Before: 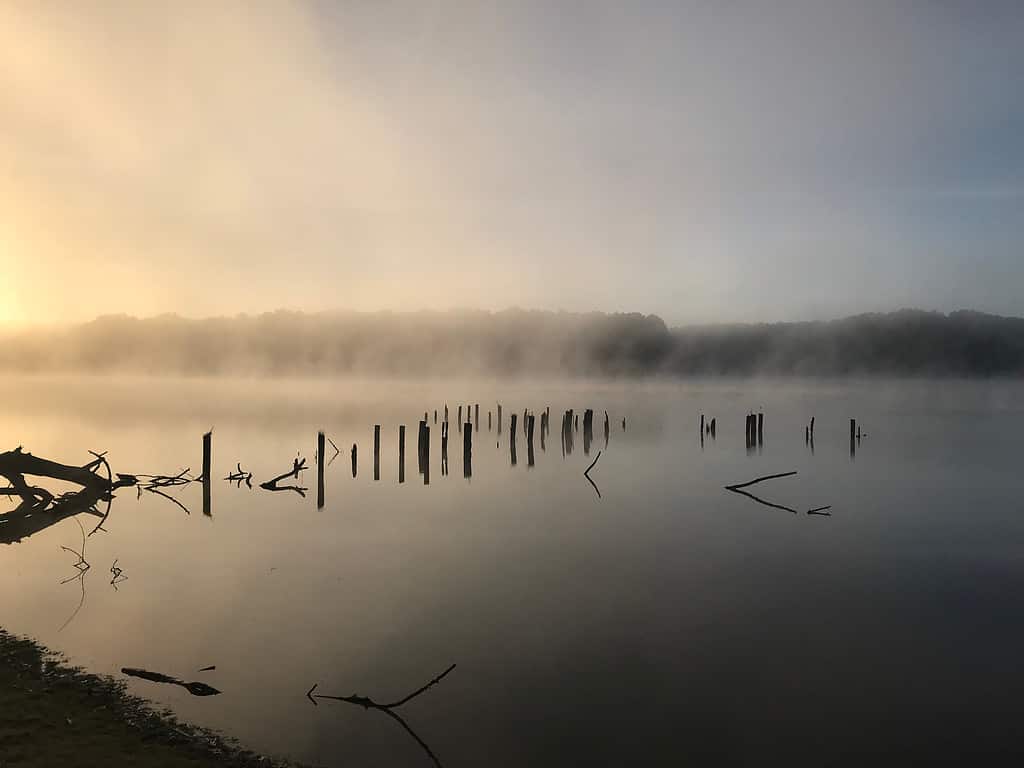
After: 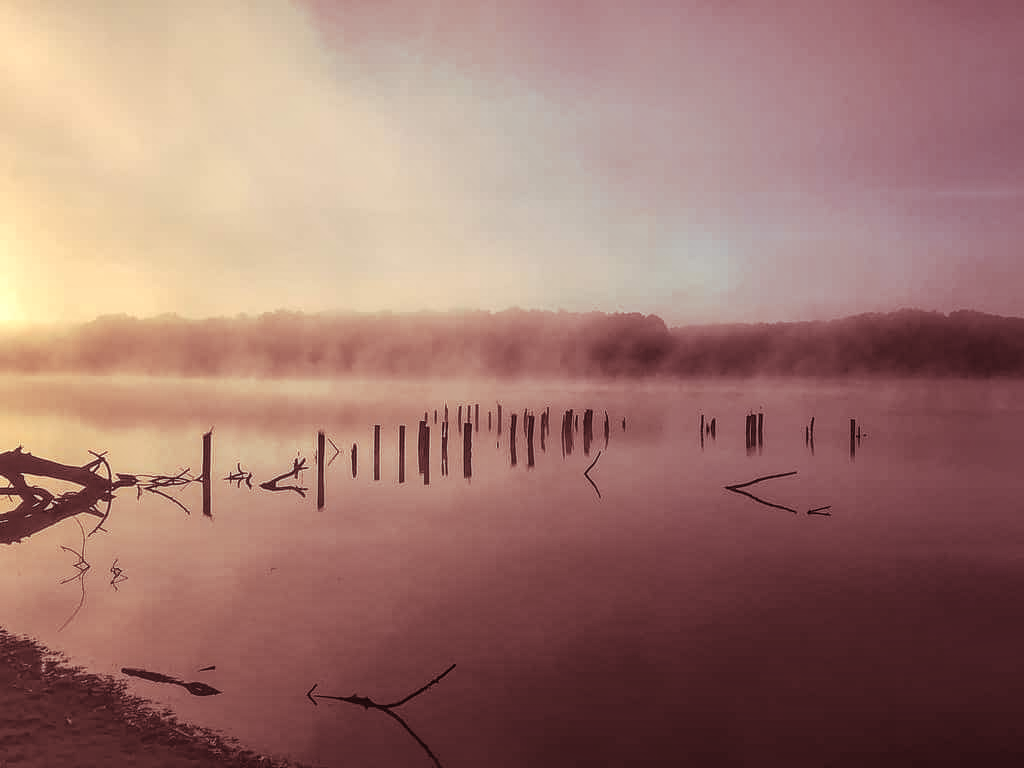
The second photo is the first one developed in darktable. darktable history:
local contrast: highlights 66%, shadows 33%, detail 166%, midtone range 0.2
split-toning: highlights › saturation 0, balance -61.83
